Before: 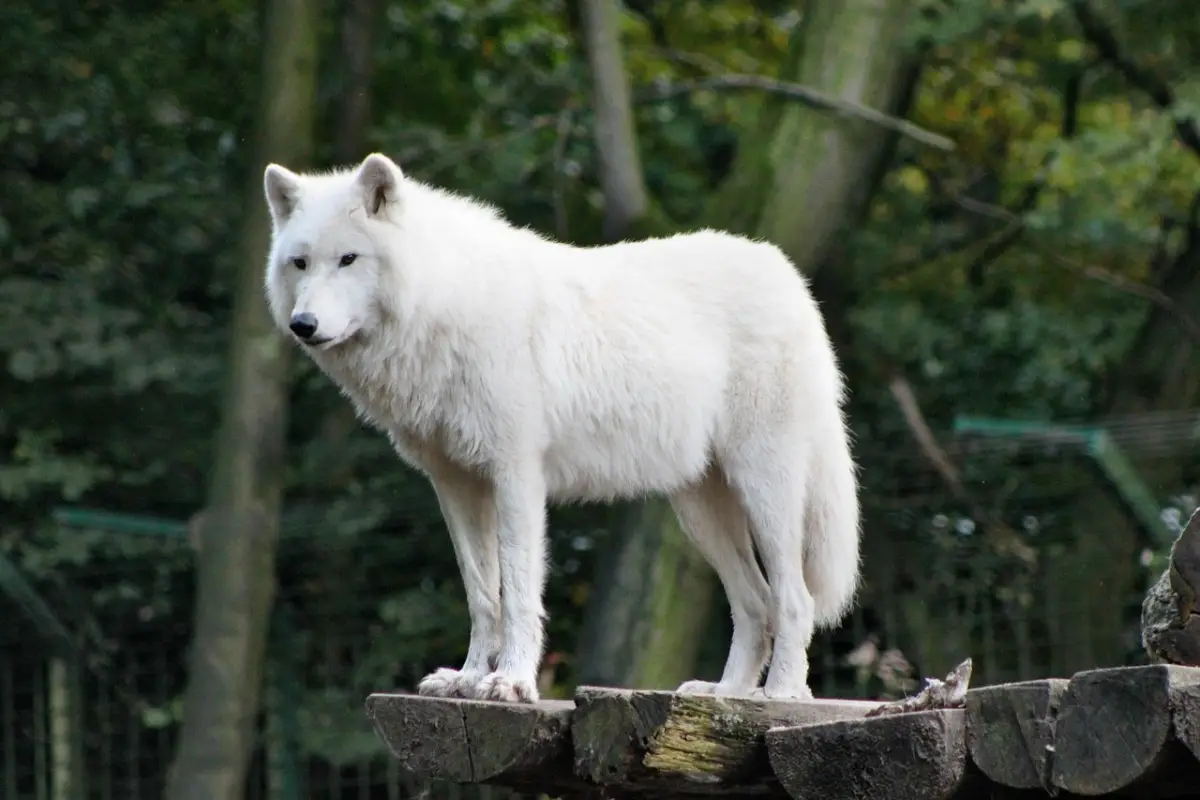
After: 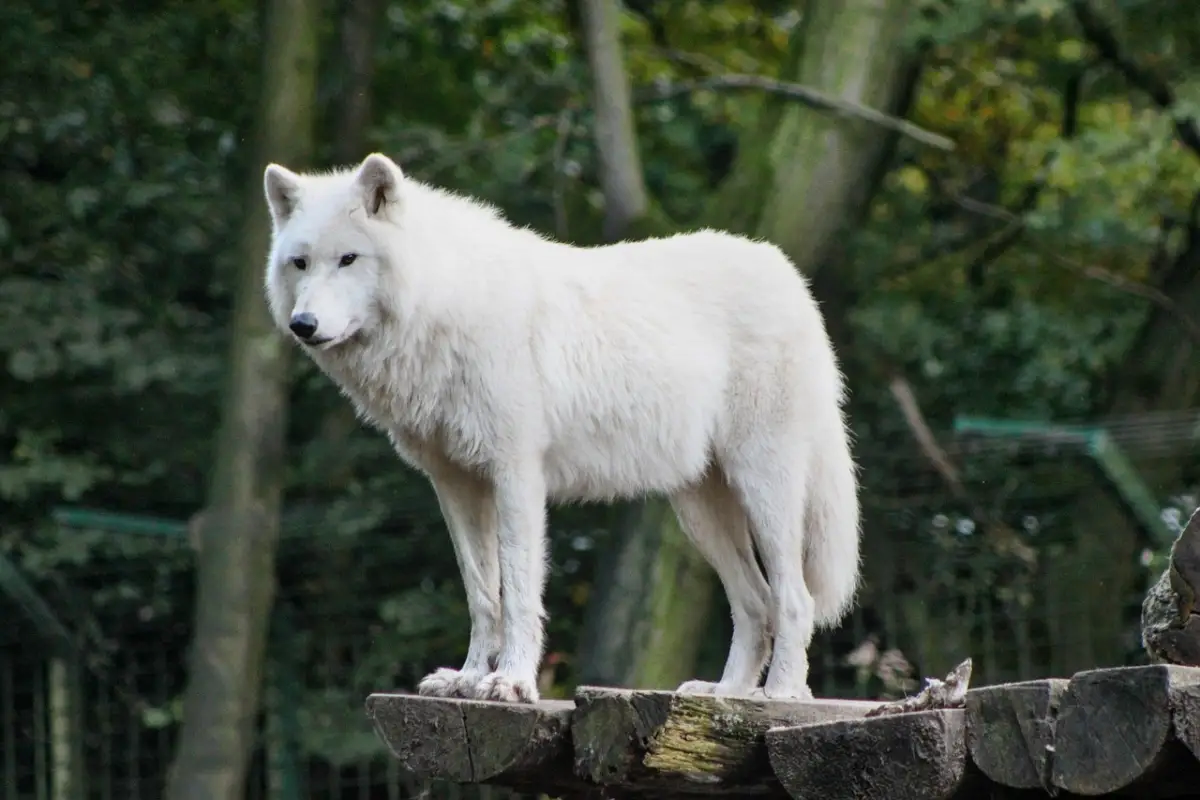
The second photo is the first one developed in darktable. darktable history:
color zones: curves: ch0 [(0.068, 0.464) (0.25, 0.5) (0.48, 0.508) (0.75, 0.536) (0.886, 0.476) (0.967, 0.456)]; ch1 [(0.066, 0.456) (0.25, 0.5) (0.616, 0.508) (0.746, 0.56) (0.934, 0.444)]
contrast brightness saturation: contrast 0.1, brightness 0.02, saturation 0.02
local contrast: detail 110%
